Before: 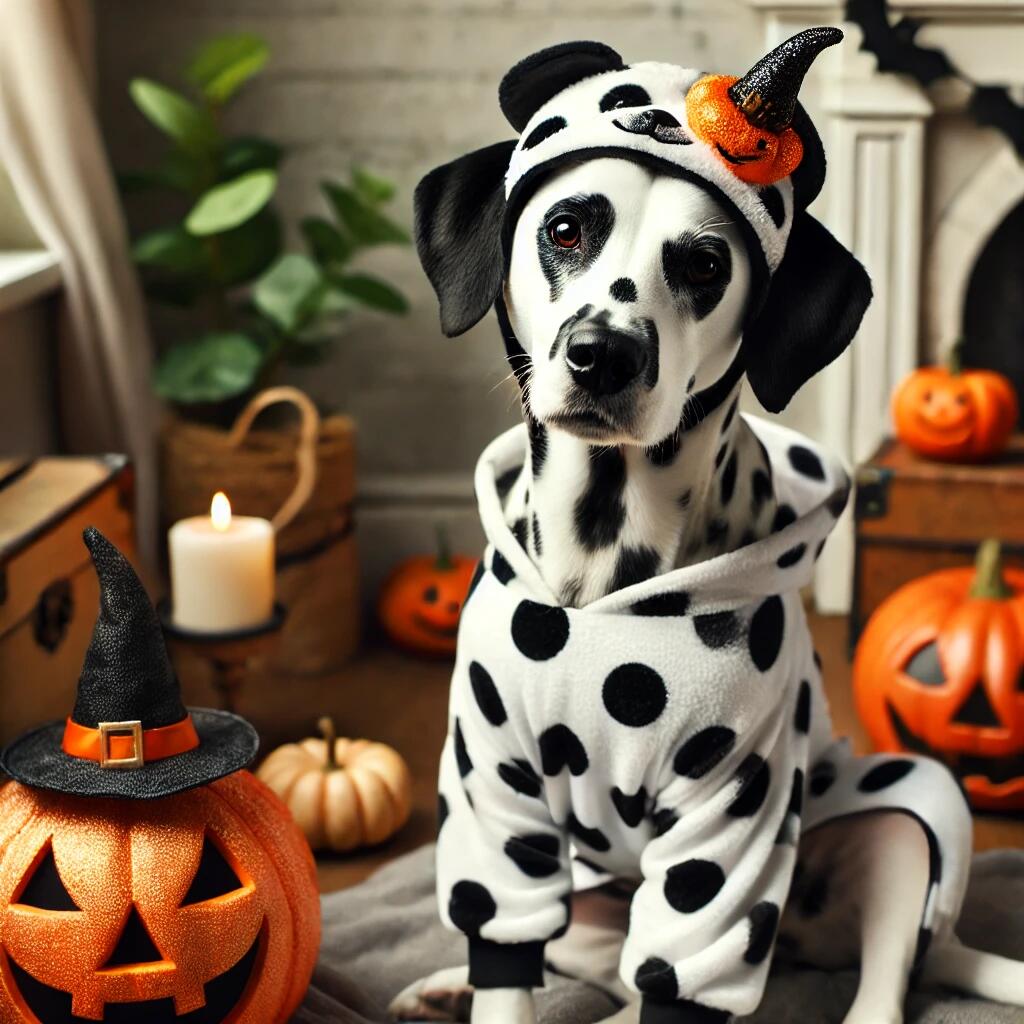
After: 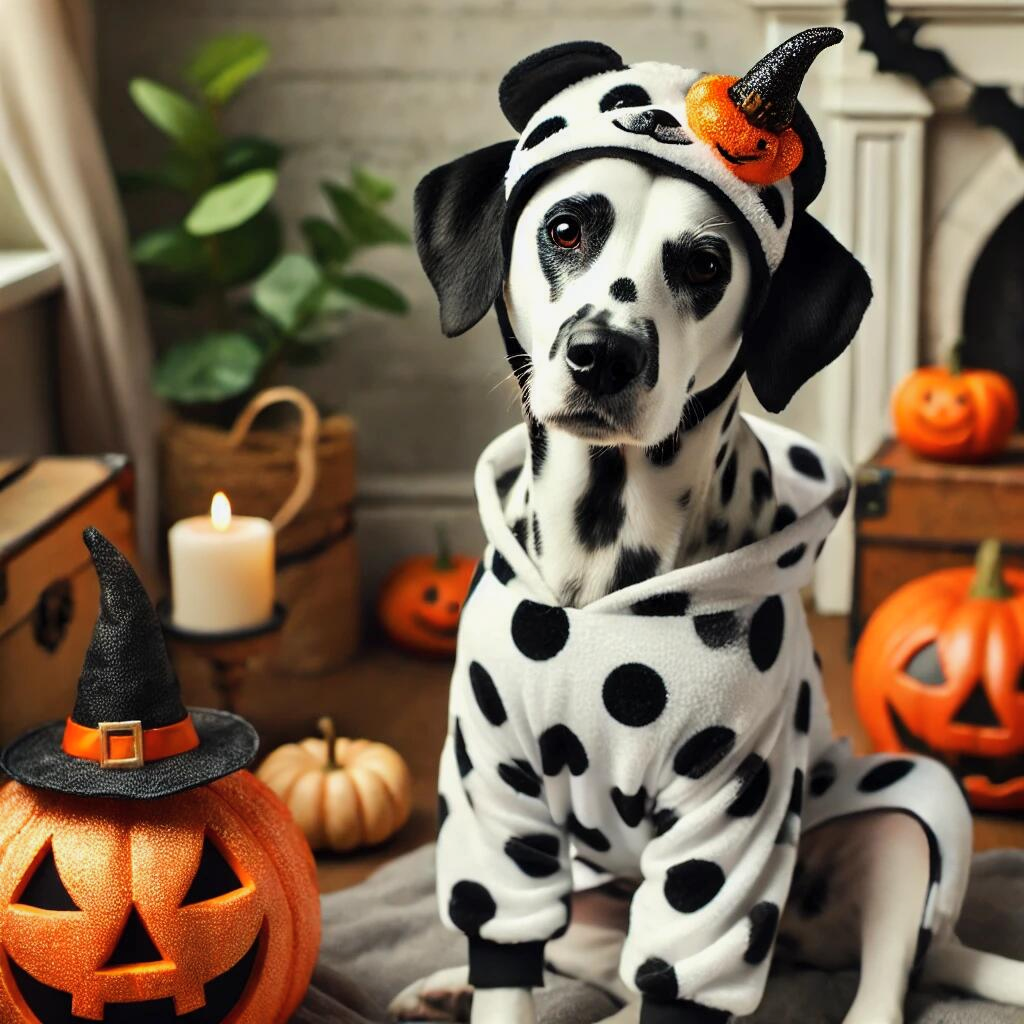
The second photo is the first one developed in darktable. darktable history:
contrast brightness saturation: contrast 0.05, brightness 0.06, saturation 0.01
shadows and highlights: shadows -20, white point adjustment -2, highlights -35
